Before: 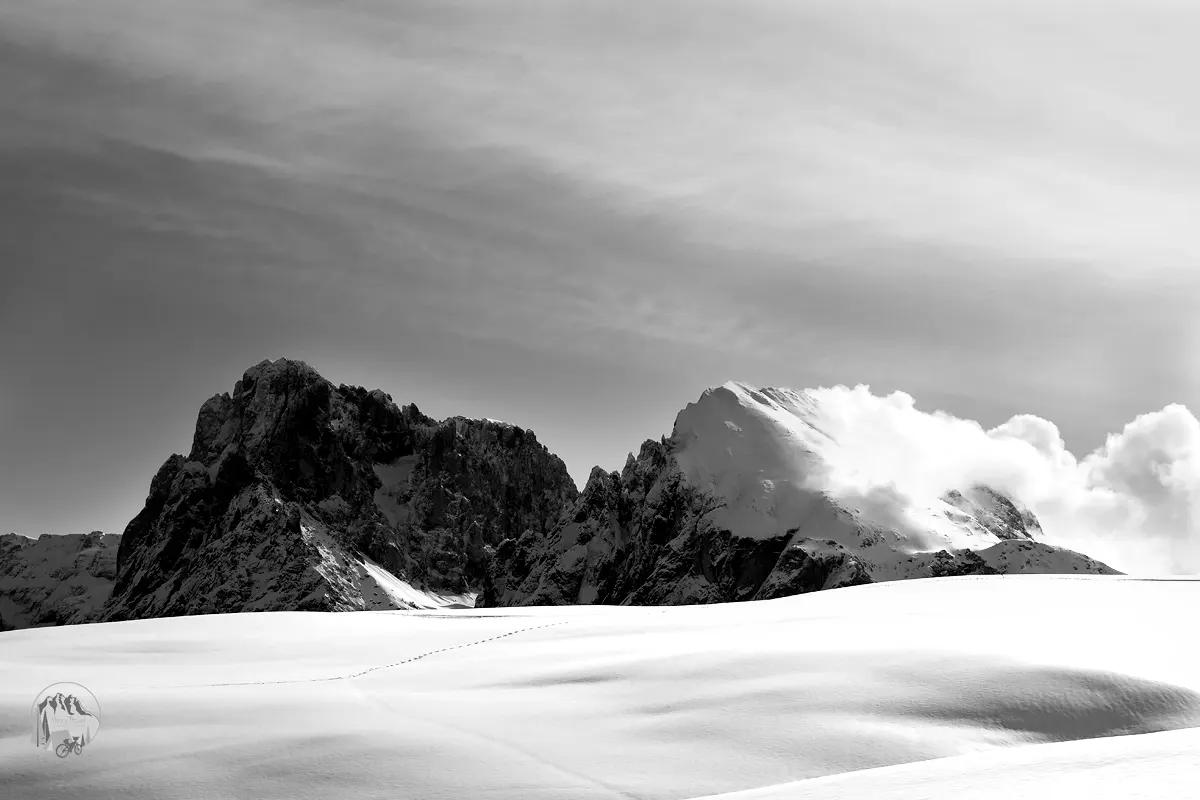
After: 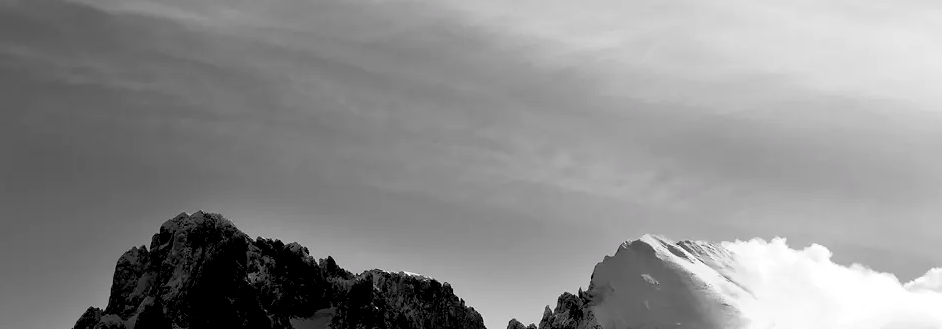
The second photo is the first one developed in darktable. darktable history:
crop: left 6.981%, top 18.397%, right 14.499%, bottom 40.388%
exposure: black level correction 0.009, compensate highlight preservation false
color zones: curves: ch0 [(0, 0.425) (0.143, 0.422) (0.286, 0.42) (0.429, 0.419) (0.571, 0.419) (0.714, 0.42) (0.857, 0.422) (1, 0.425)]
